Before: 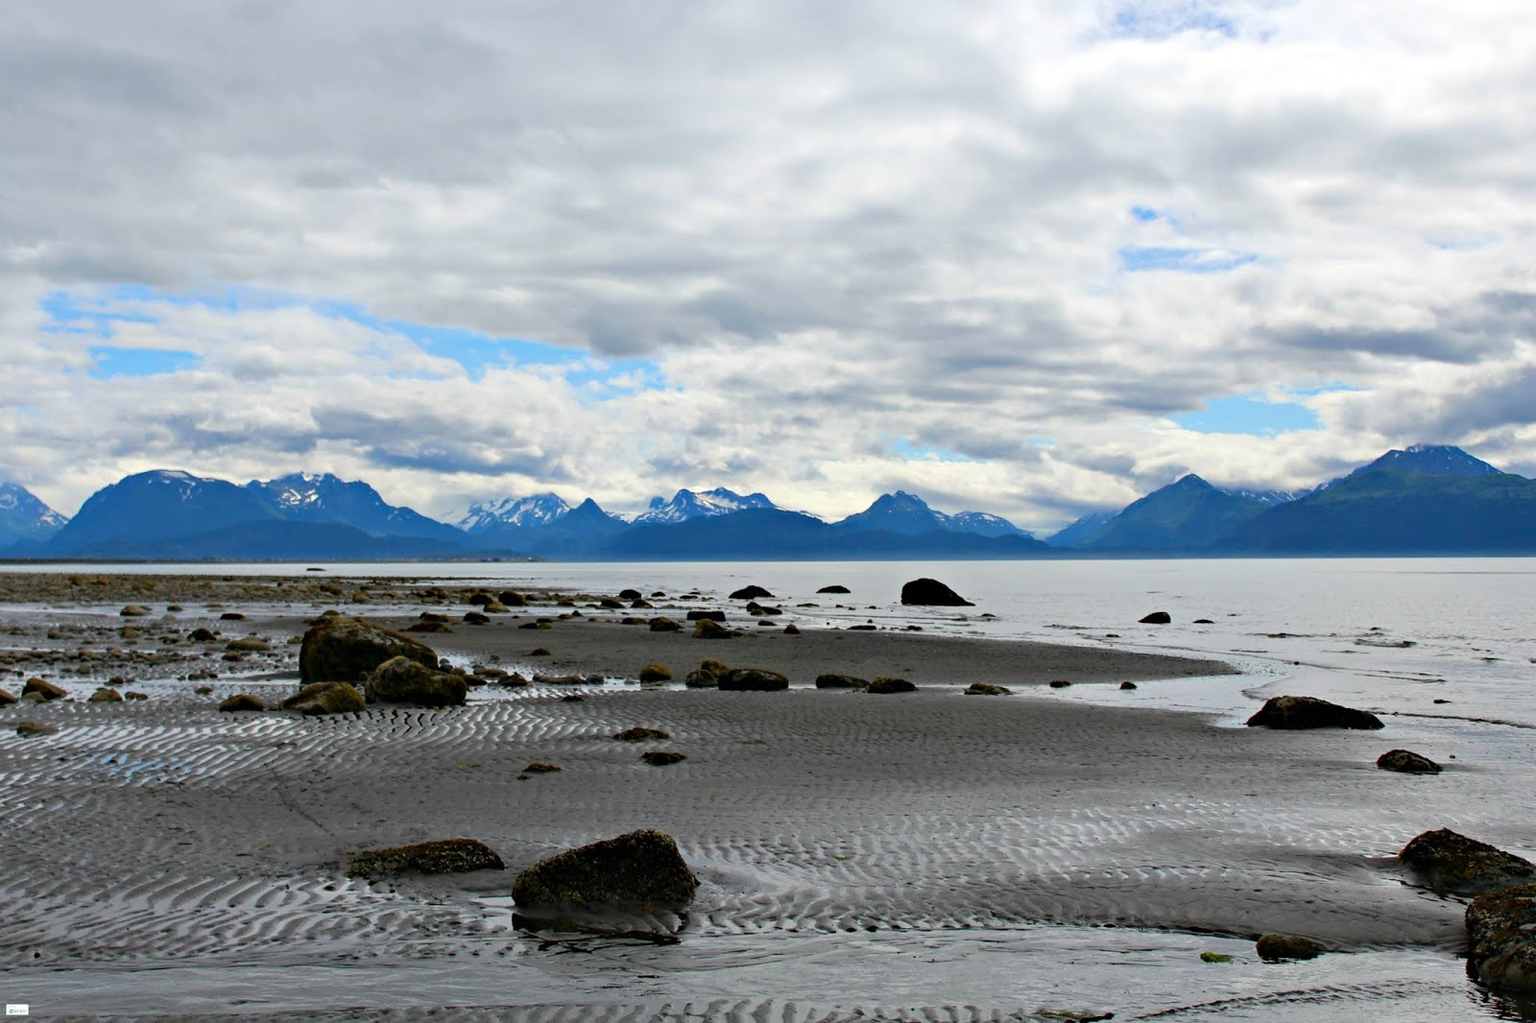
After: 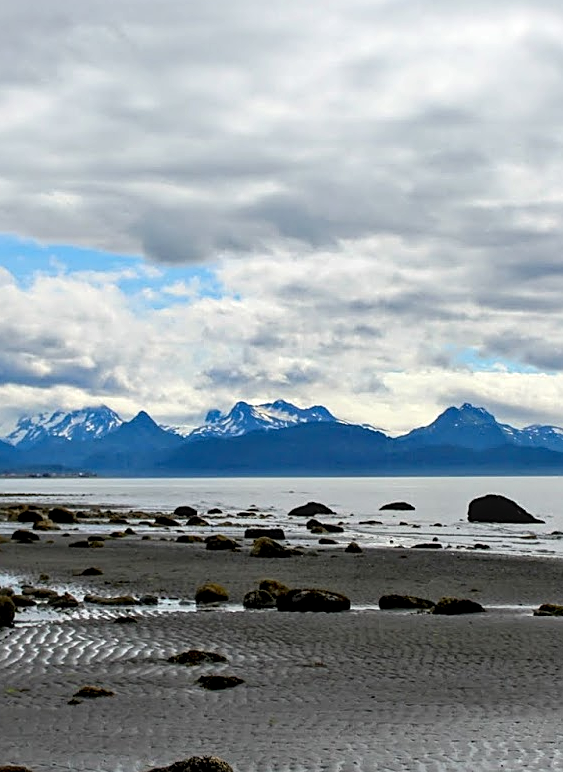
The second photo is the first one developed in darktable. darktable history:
sharpen: on, module defaults
local contrast: detail 130%
crop and rotate: left 29.476%, top 10.214%, right 35.32%, bottom 17.333%
